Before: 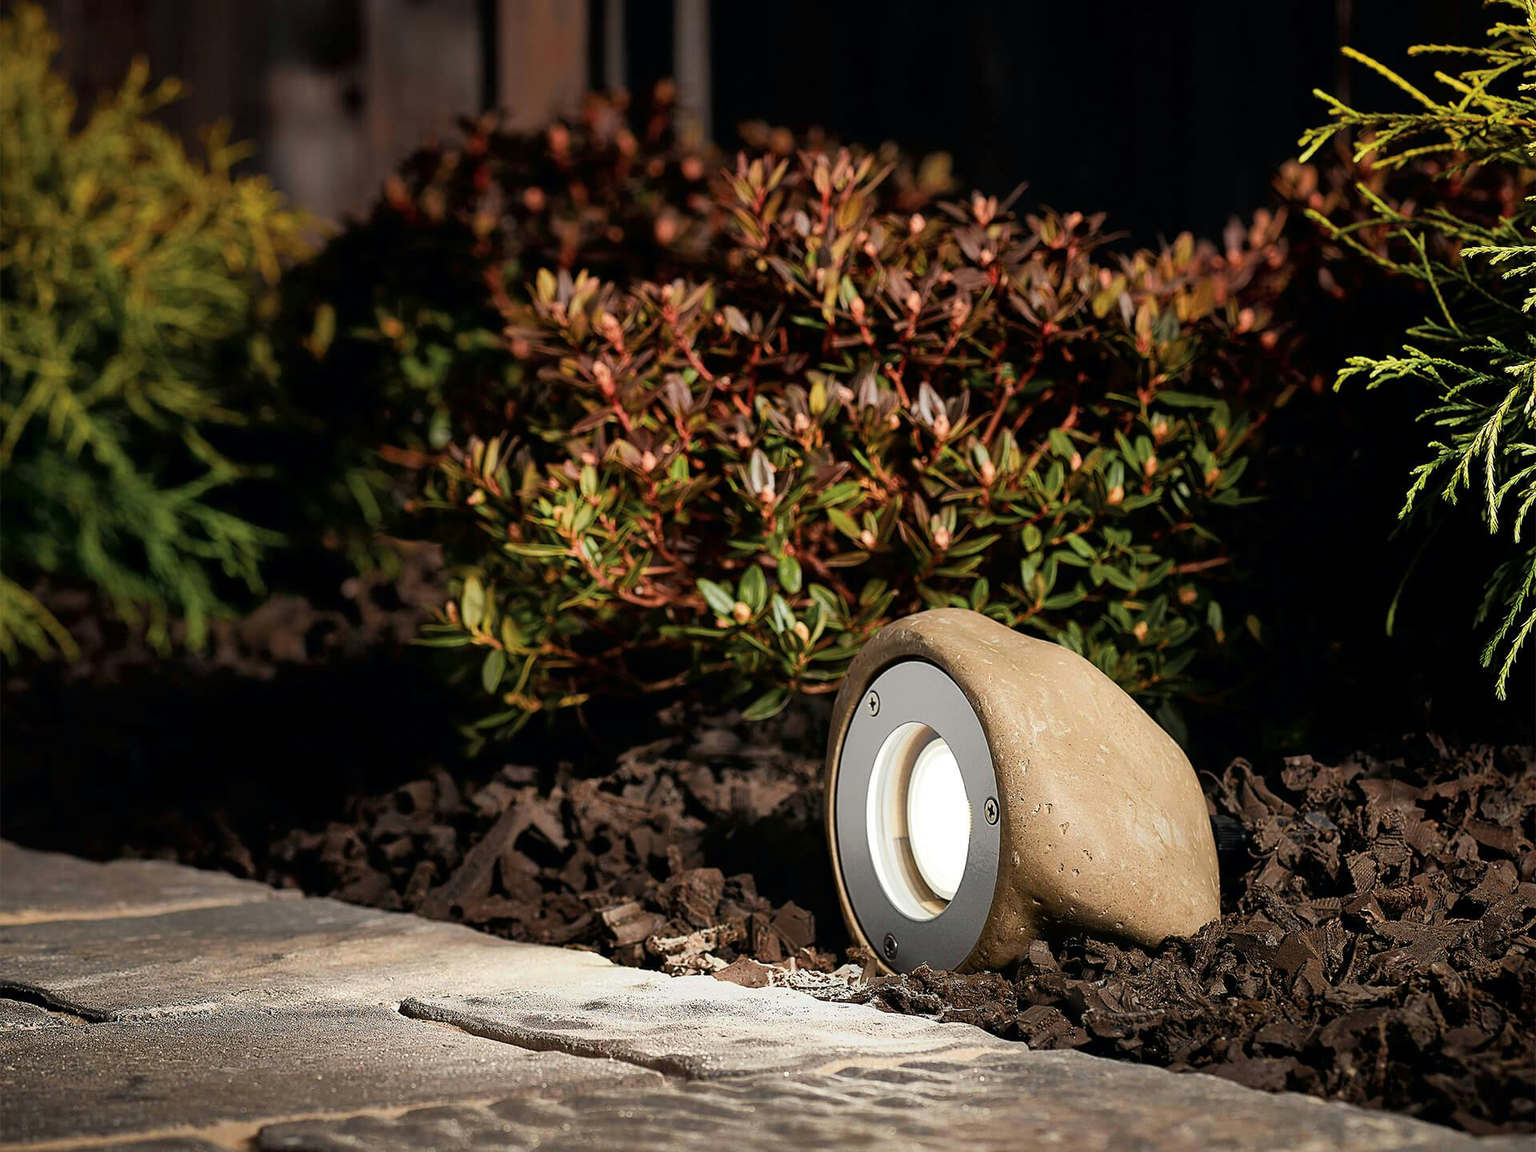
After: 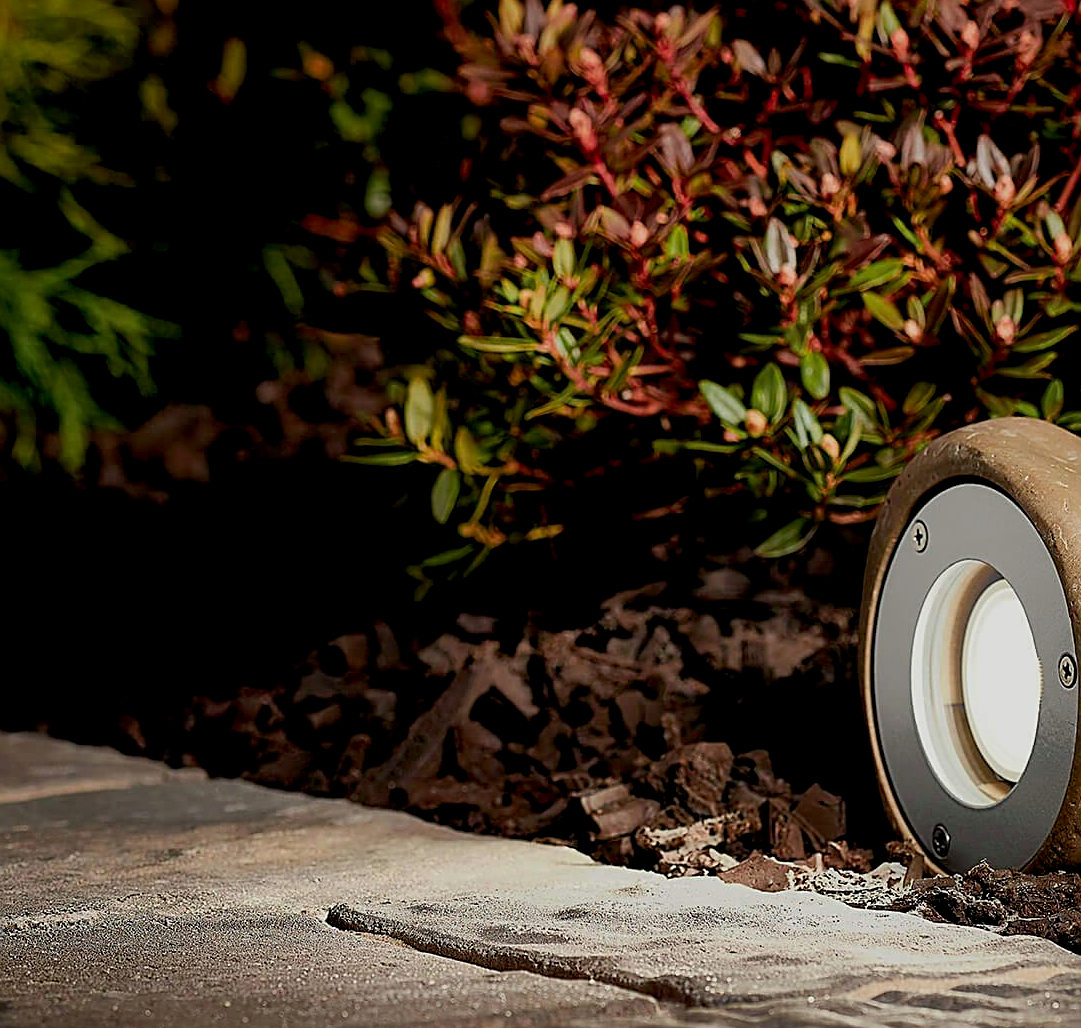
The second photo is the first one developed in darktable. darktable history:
sharpen: on, module defaults
color calibration: output R [0.946, 0.065, -0.013, 0], output G [-0.246, 1.264, -0.017, 0], output B [0.046, -0.098, 1.05, 0], illuminant custom, x 0.344, y 0.359, temperature 5045.54 K
exposure: black level correction 0.011, exposure -0.478 EV, compensate highlight preservation false
crop: left 8.966%, top 23.852%, right 34.699%, bottom 4.703%
